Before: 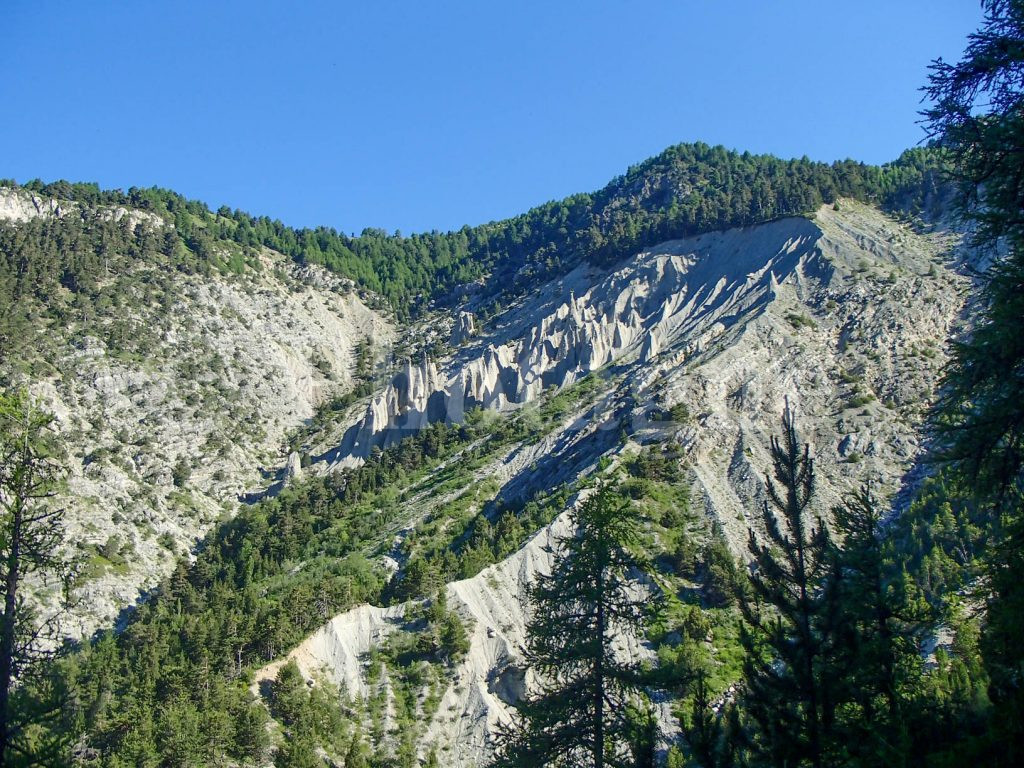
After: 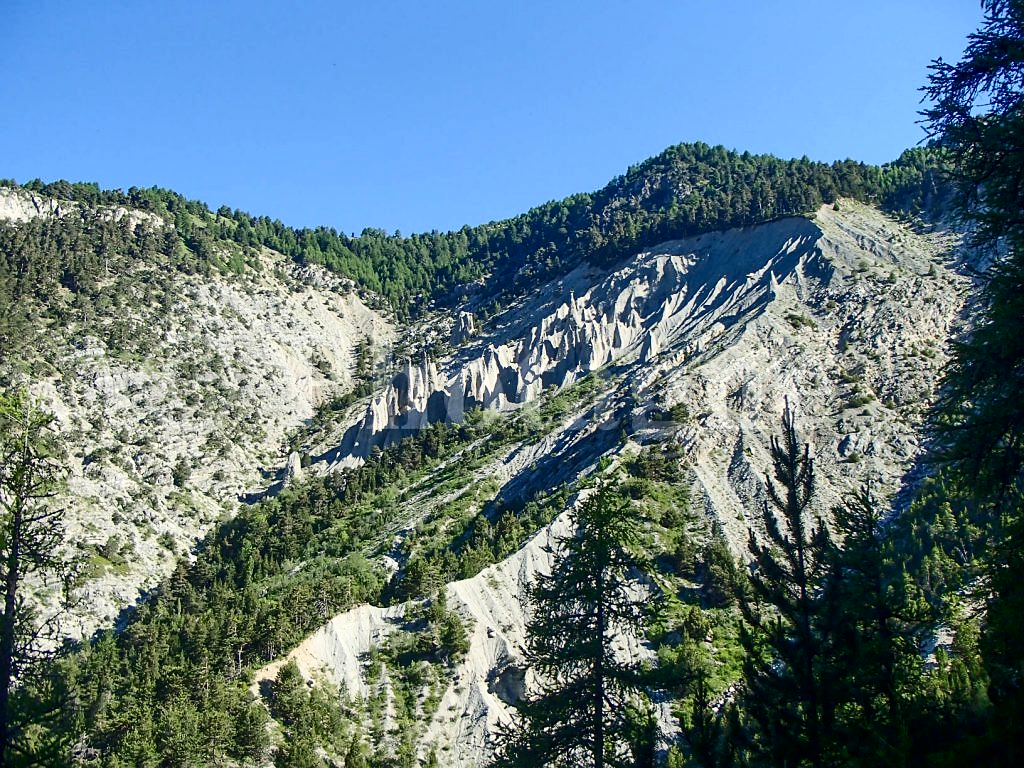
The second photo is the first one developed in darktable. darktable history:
contrast brightness saturation: contrast 0.22
sharpen: radius 1.458, amount 0.398, threshold 1.271
